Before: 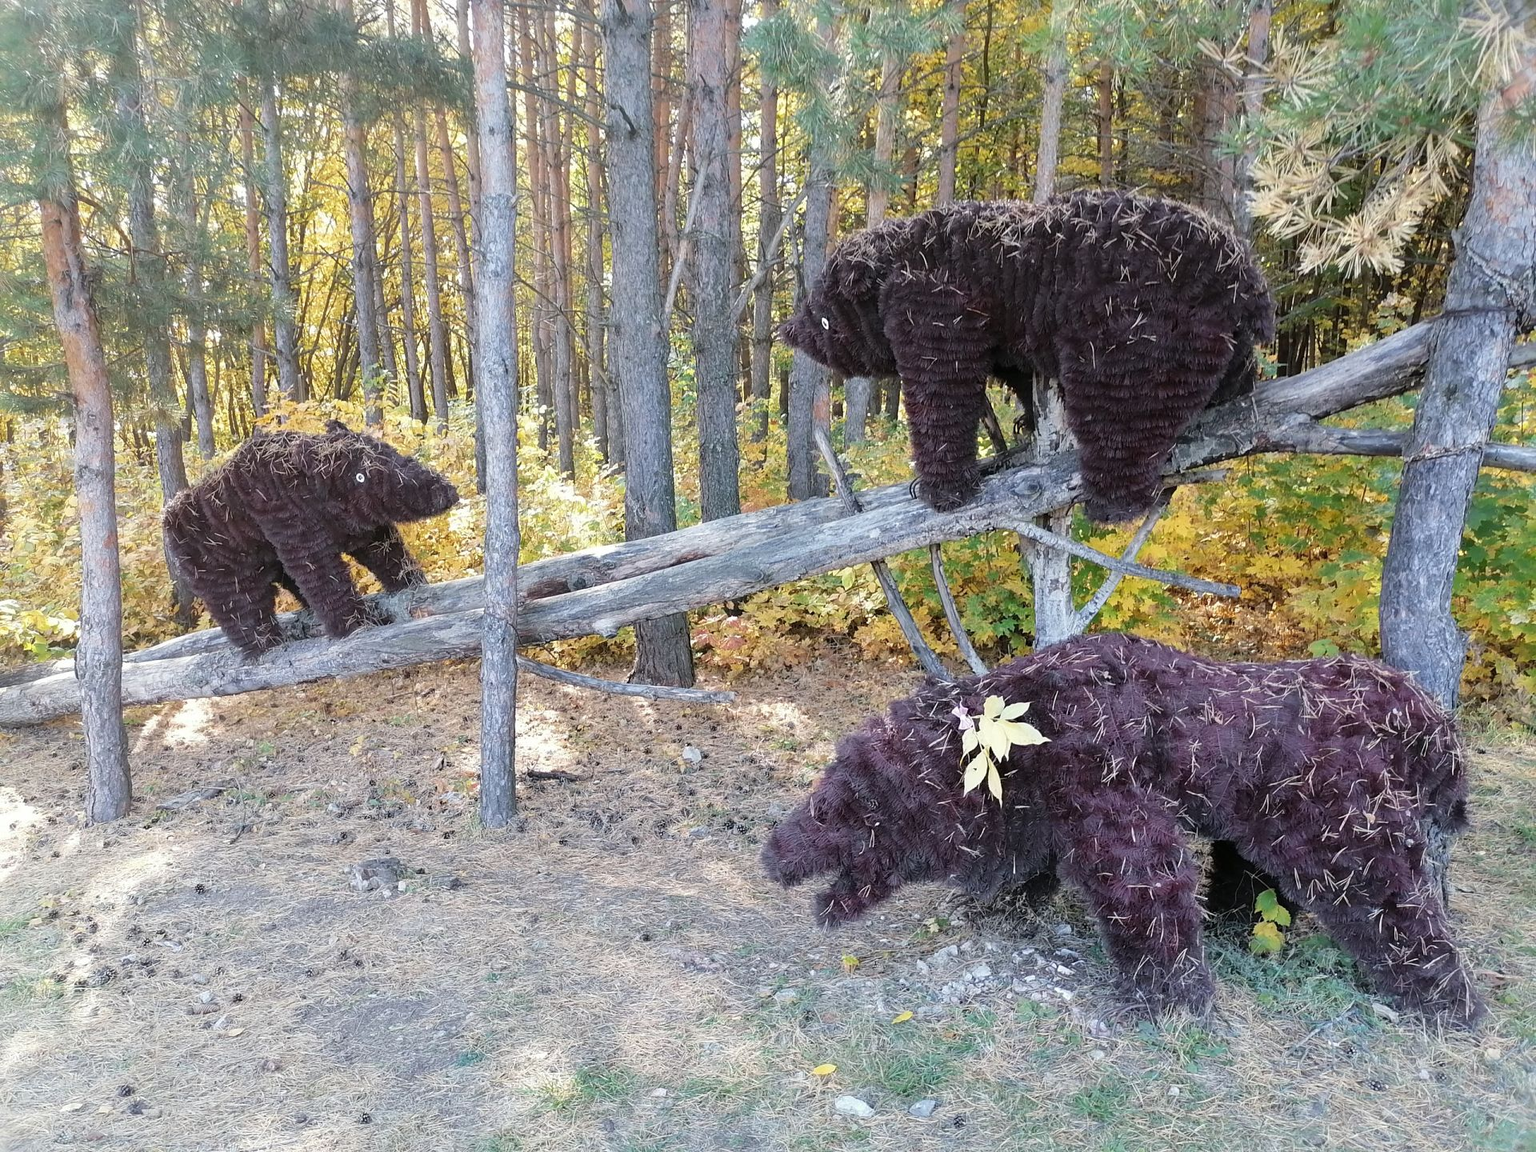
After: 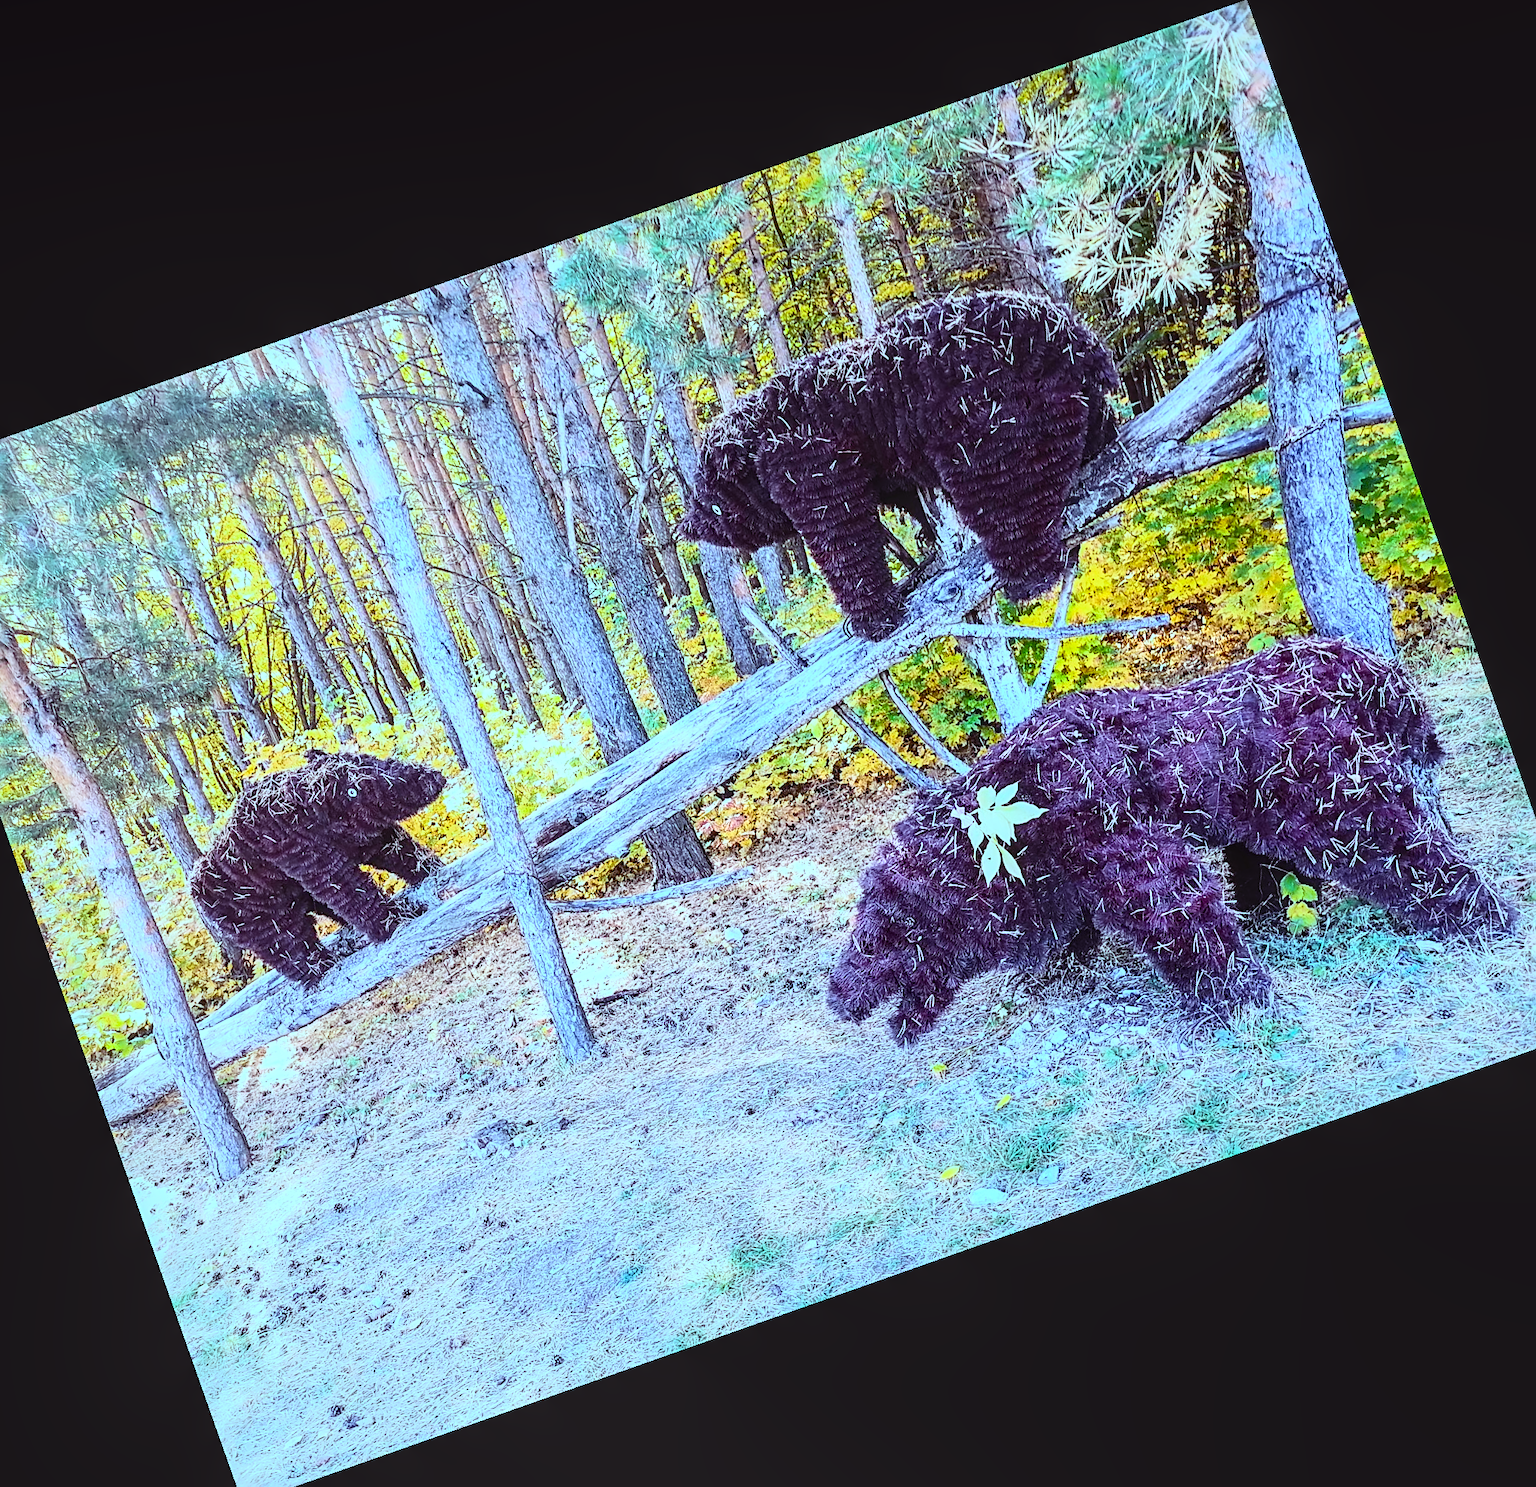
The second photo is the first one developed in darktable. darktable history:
crop and rotate: angle 19.43°, left 6.812%, right 4.125%, bottom 1.087%
exposure: exposure 0.131 EV, compensate highlight preservation false
sharpen: radius 2.543, amount 0.636
local contrast: on, module defaults
white balance: red 0.948, green 1.02, blue 1.176
tone equalizer: on, module defaults
tone curve: curves: ch0 [(0, 0.031) (0.145, 0.106) (0.319, 0.269) (0.495, 0.544) (0.707, 0.833) (0.859, 0.931) (1, 0.967)]; ch1 [(0, 0) (0.279, 0.218) (0.424, 0.411) (0.495, 0.504) (0.538, 0.55) (0.578, 0.595) (0.707, 0.778) (1, 1)]; ch2 [(0, 0) (0.125, 0.089) (0.353, 0.329) (0.436, 0.432) (0.552, 0.554) (0.615, 0.674) (1, 1)], color space Lab, independent channels, preserve colors none
color balance rgb: shadows lift › luminance 0.49%, shadows lift › chroma 6.83%, shadows lift › hue 300.29°, power › hue 208.98°, highlights gain › luminance 20.24%, highlights gain › chroma 2.73%, highlights gain › hue 173.85°, perceptual saturation grading › global saturation 18.05%
